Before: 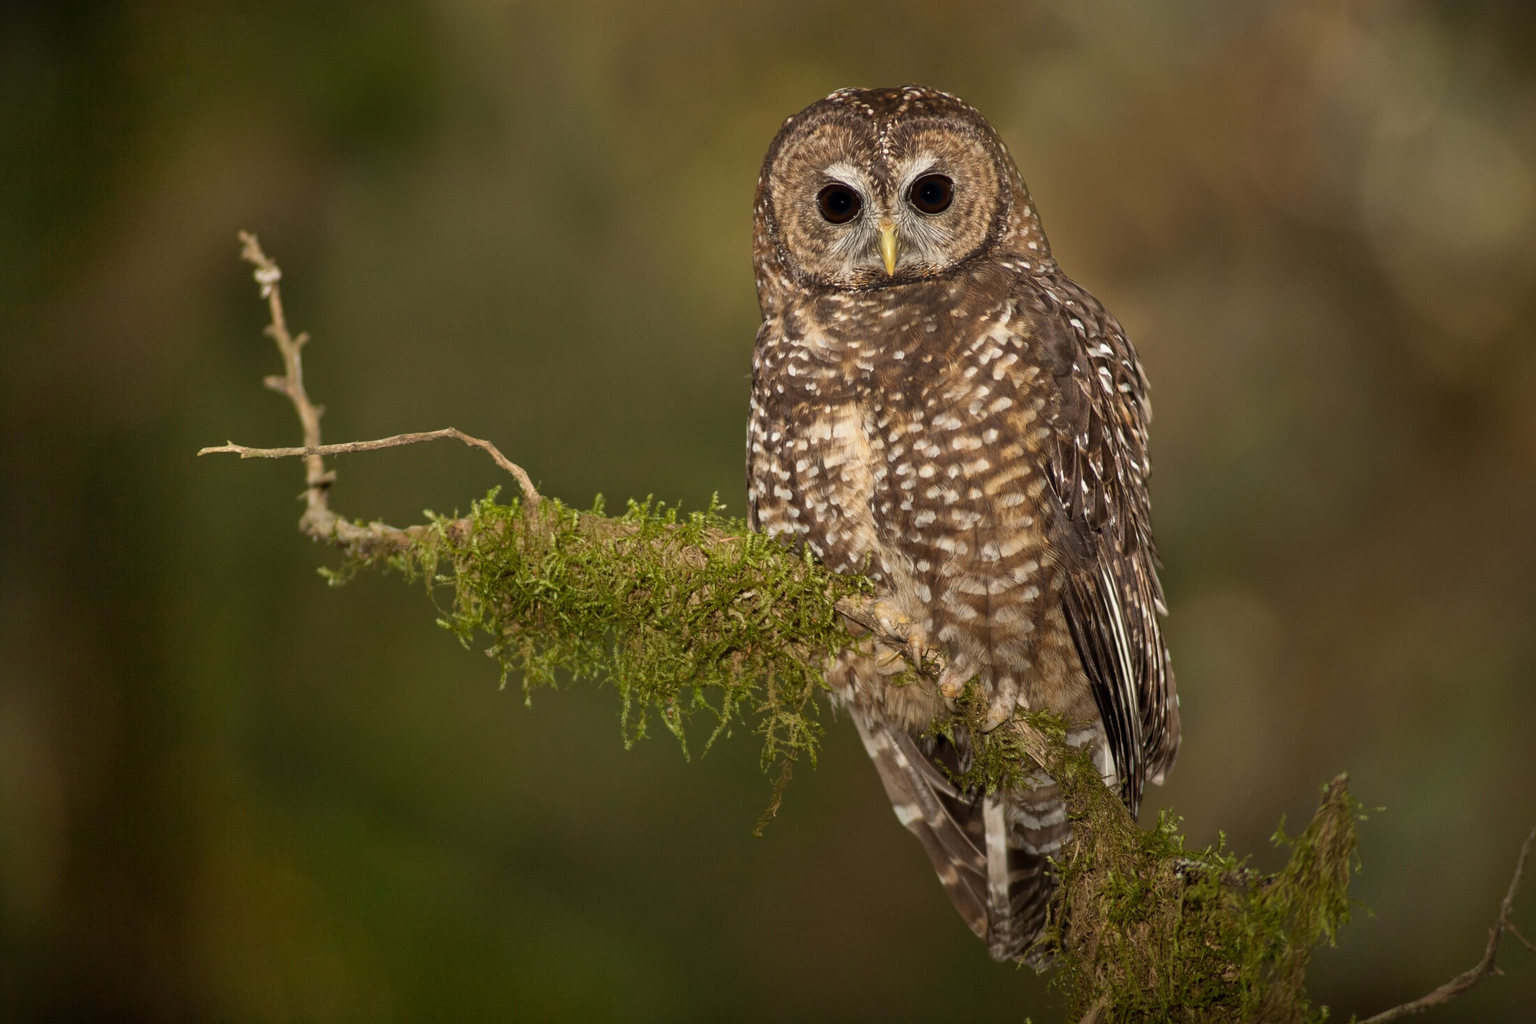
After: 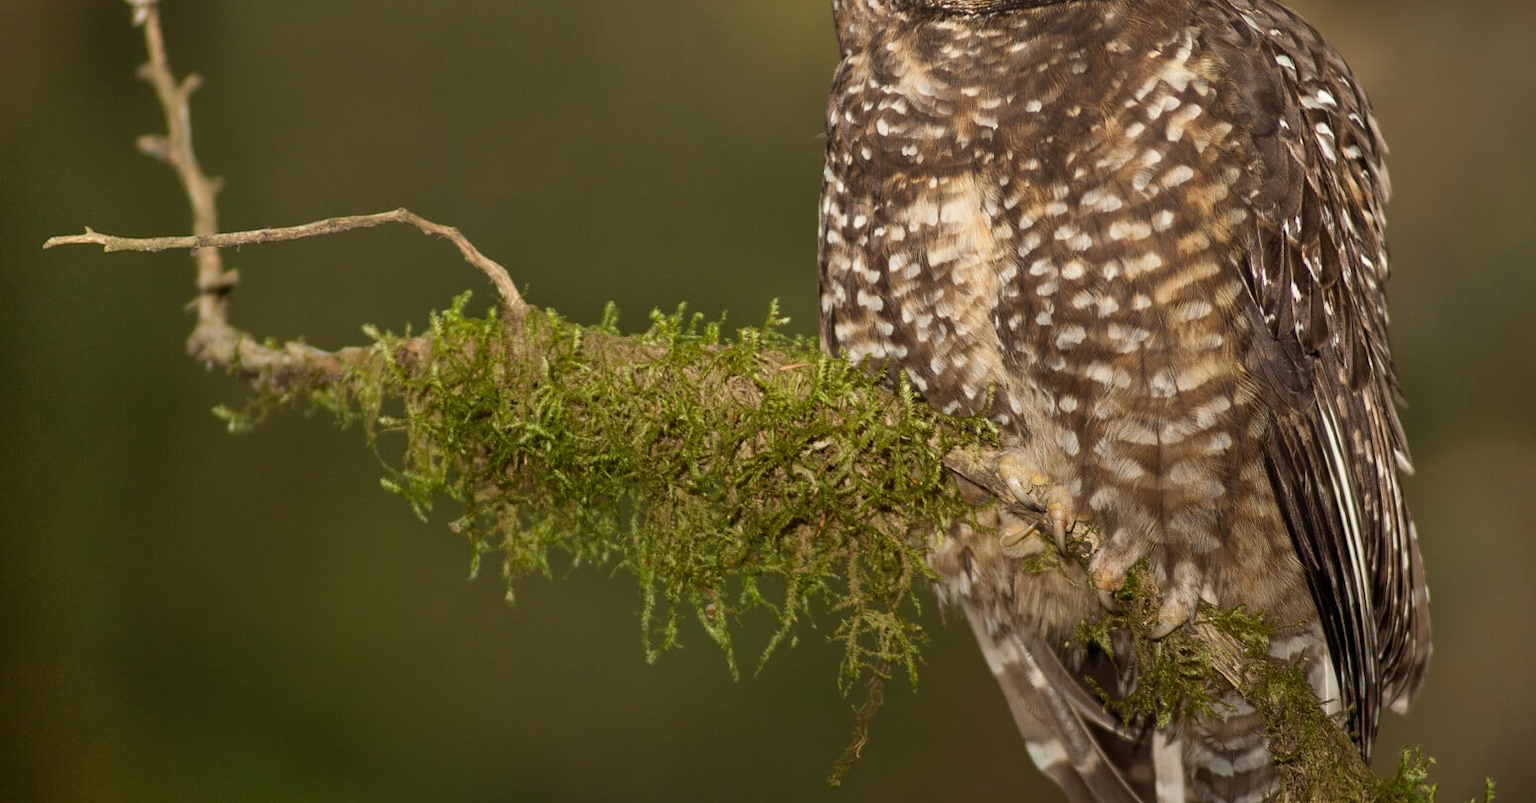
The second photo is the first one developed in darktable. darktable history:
crop: left 10.897%, top 27.341%, right 18.246%, bottom 17.096%
